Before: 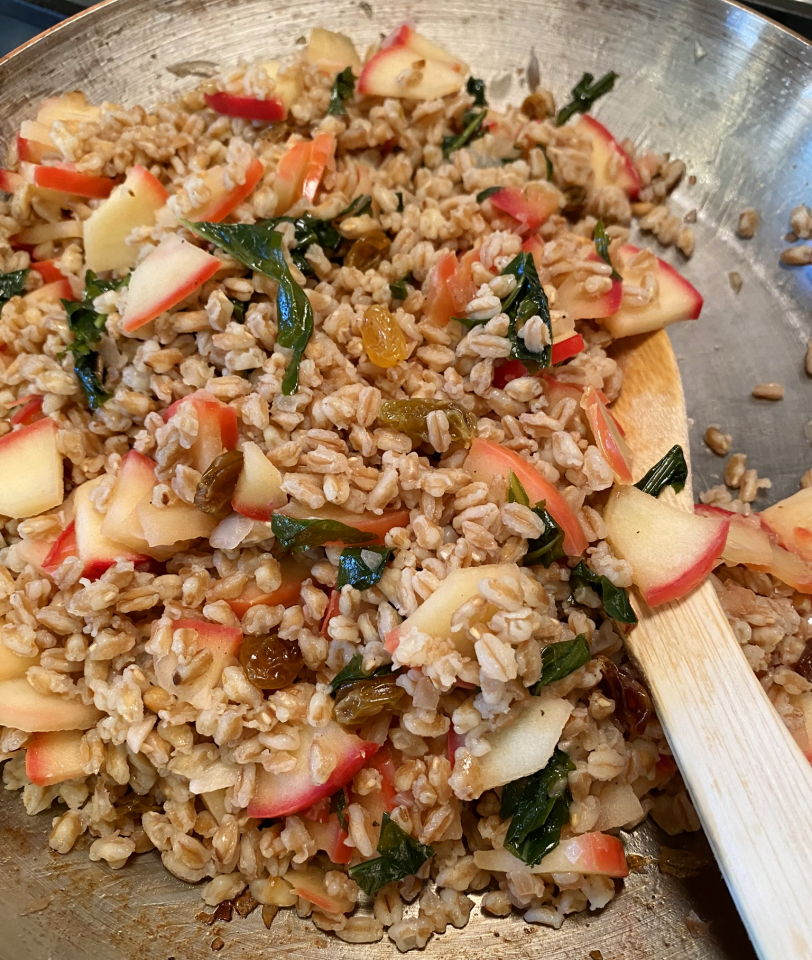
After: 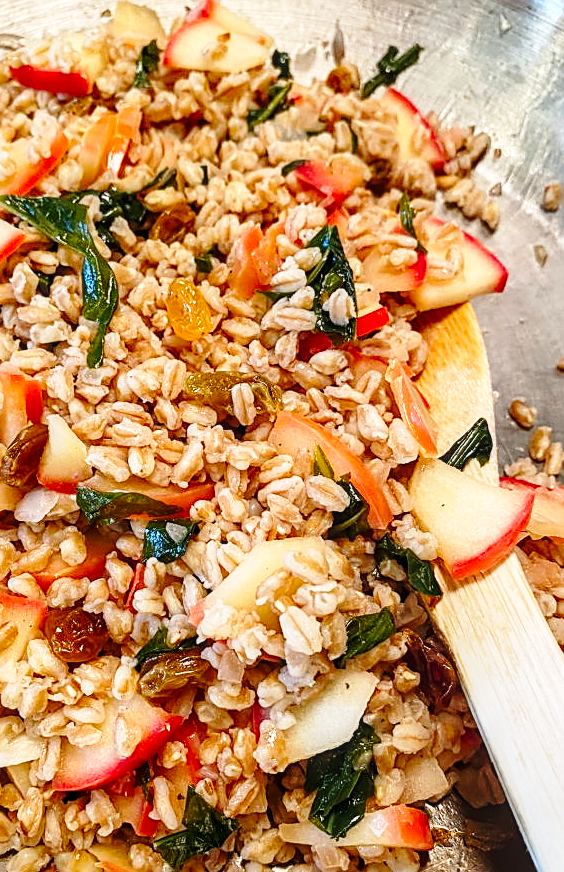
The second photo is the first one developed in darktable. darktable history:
local contrast: on, module defaults
crop and rotate: left 24.034%, top 2.838%, right 6.406%, bottom 6.299%
sharpen: on, module defaults
base curve: curves: ch0 [(0, 0) (0.028, 0.03) (0.121, 0.232) (0.46, 0.748) (0.859, 0.968) (1, 1)], preserve colors none
